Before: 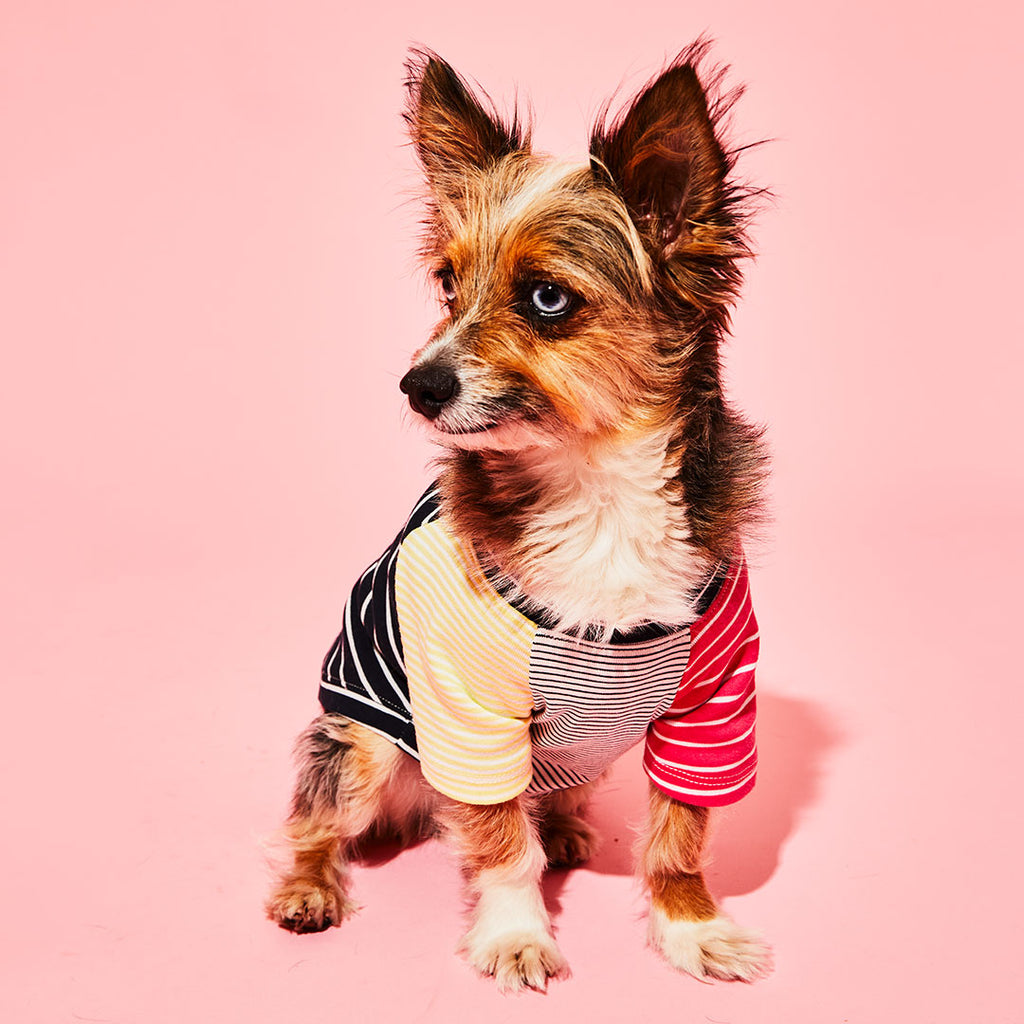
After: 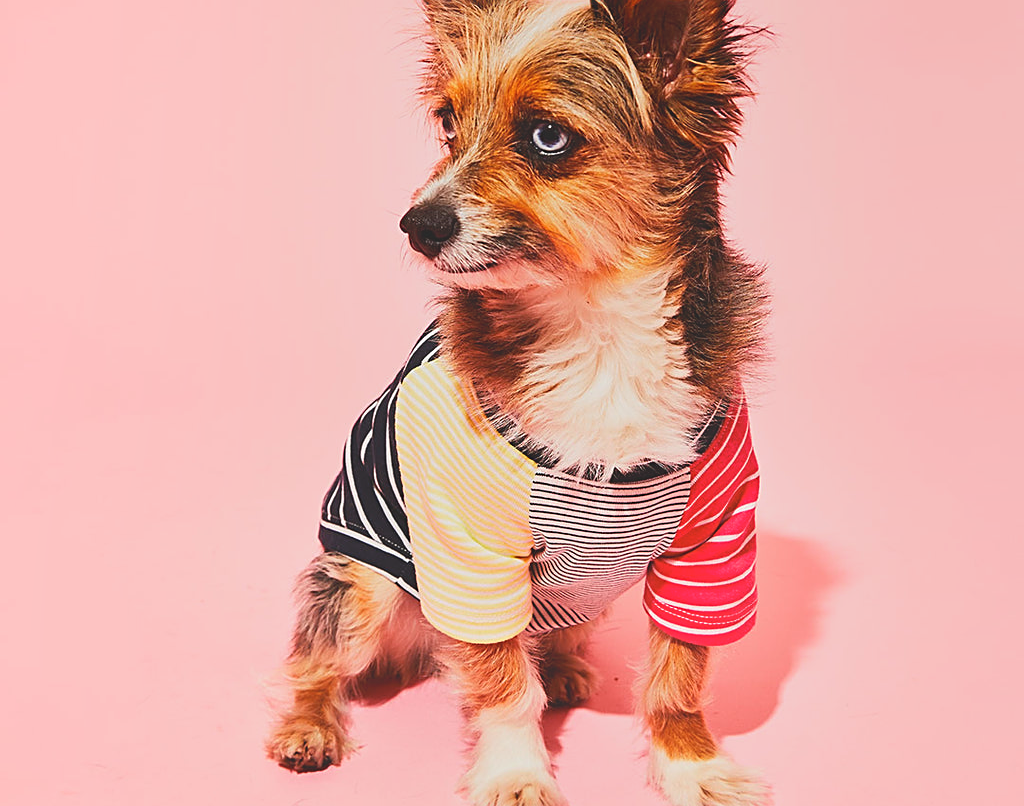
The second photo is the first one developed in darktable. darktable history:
sharpen: on, module defaults
local contrast: detail 69%
crop and rotate: top 15.774%, bottom 5.506%
